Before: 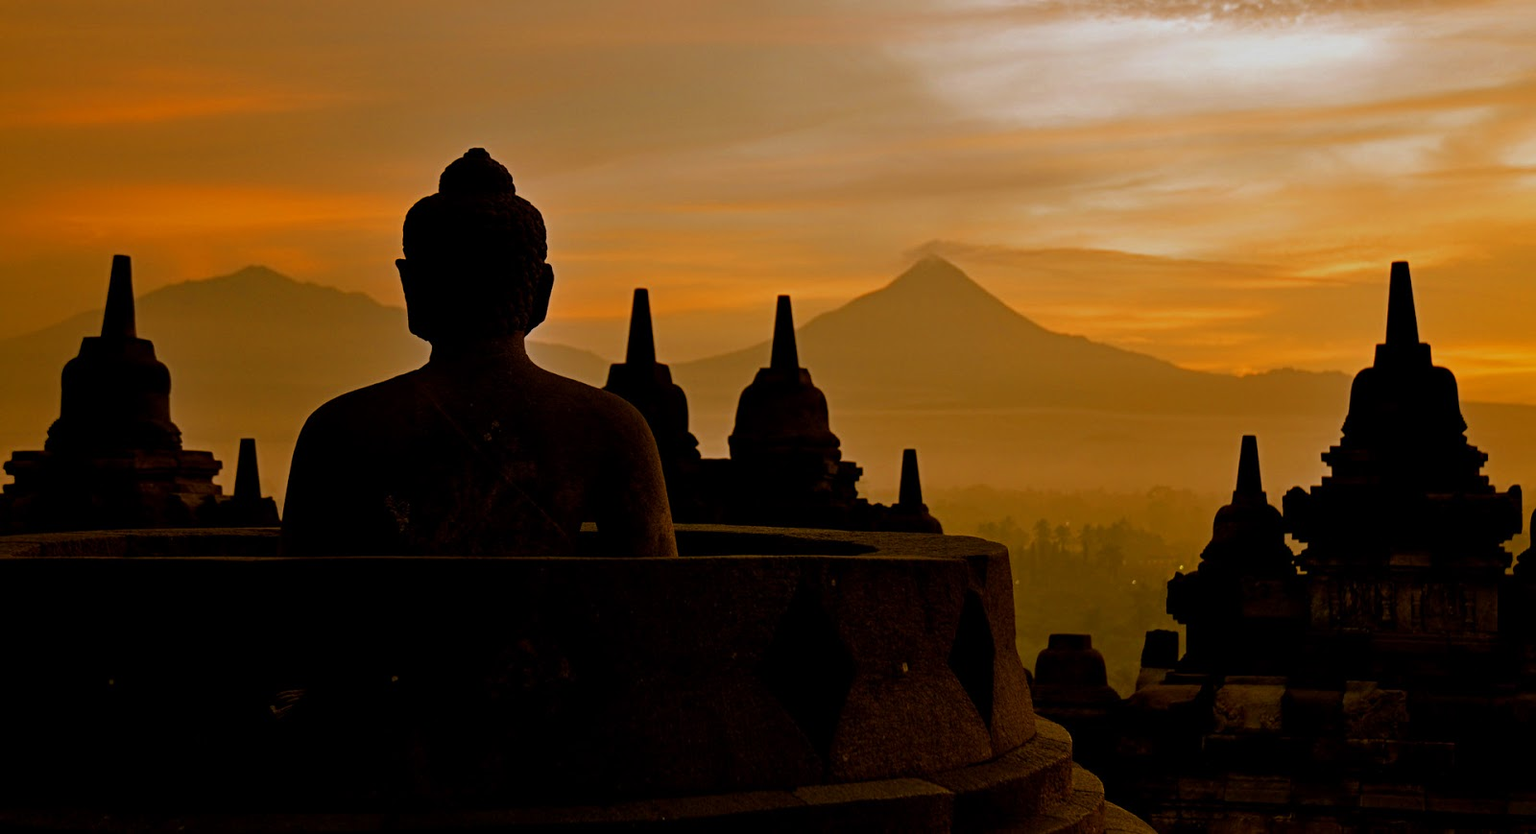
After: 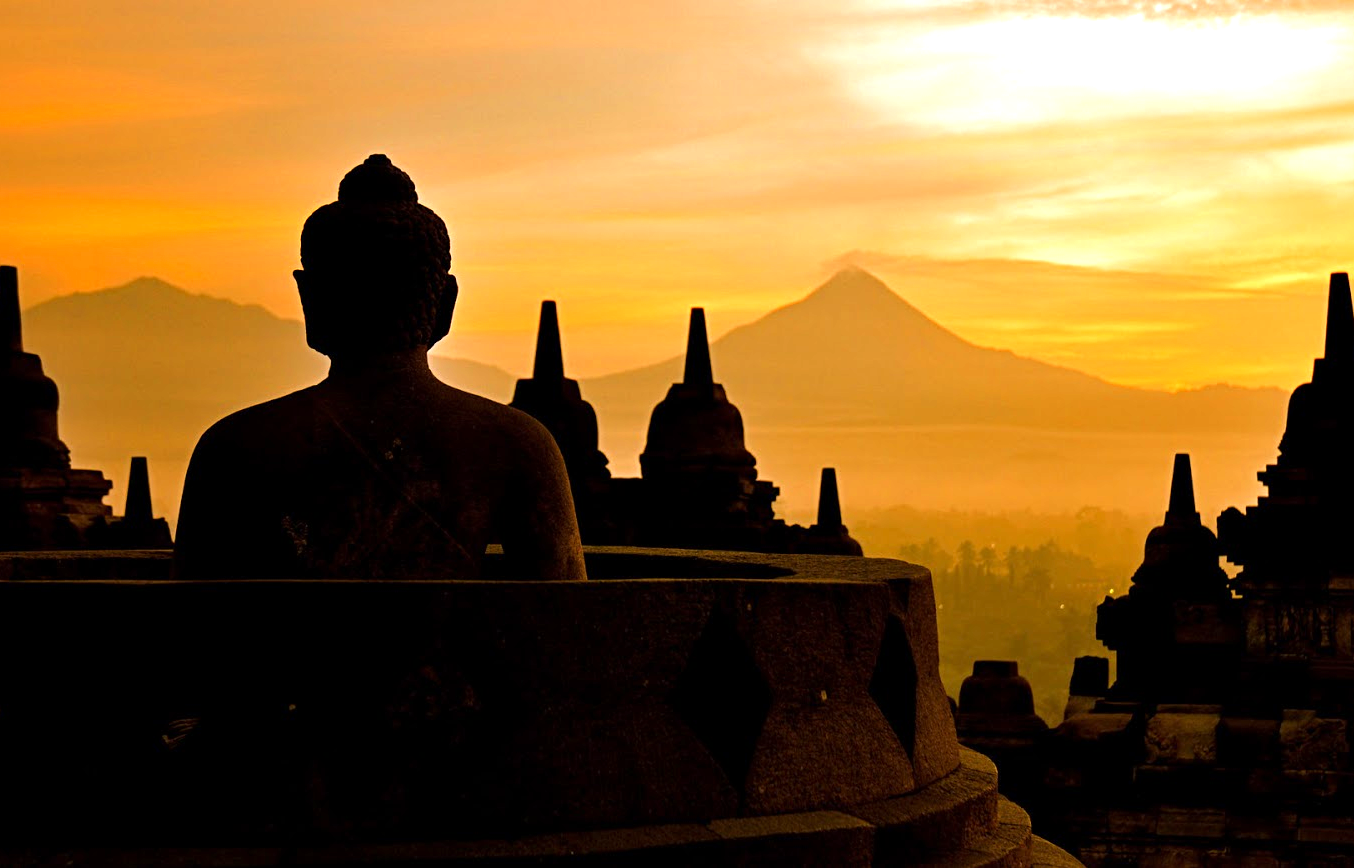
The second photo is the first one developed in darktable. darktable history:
exposure: exposure 0.997 EV, compensate highlight preservation false
tone equalizer: -8 EV -0.436 EV, -7 EV -0.409 EV, -6 EV -0.31 EV, -5 EV -0.195 EV, -3 EV 0.234 EV, -2 EV 0.304 EV, -1 EV 0.4 EV, +0 EV 0.388 EV
crop: left 7.497%, right 7.844%
